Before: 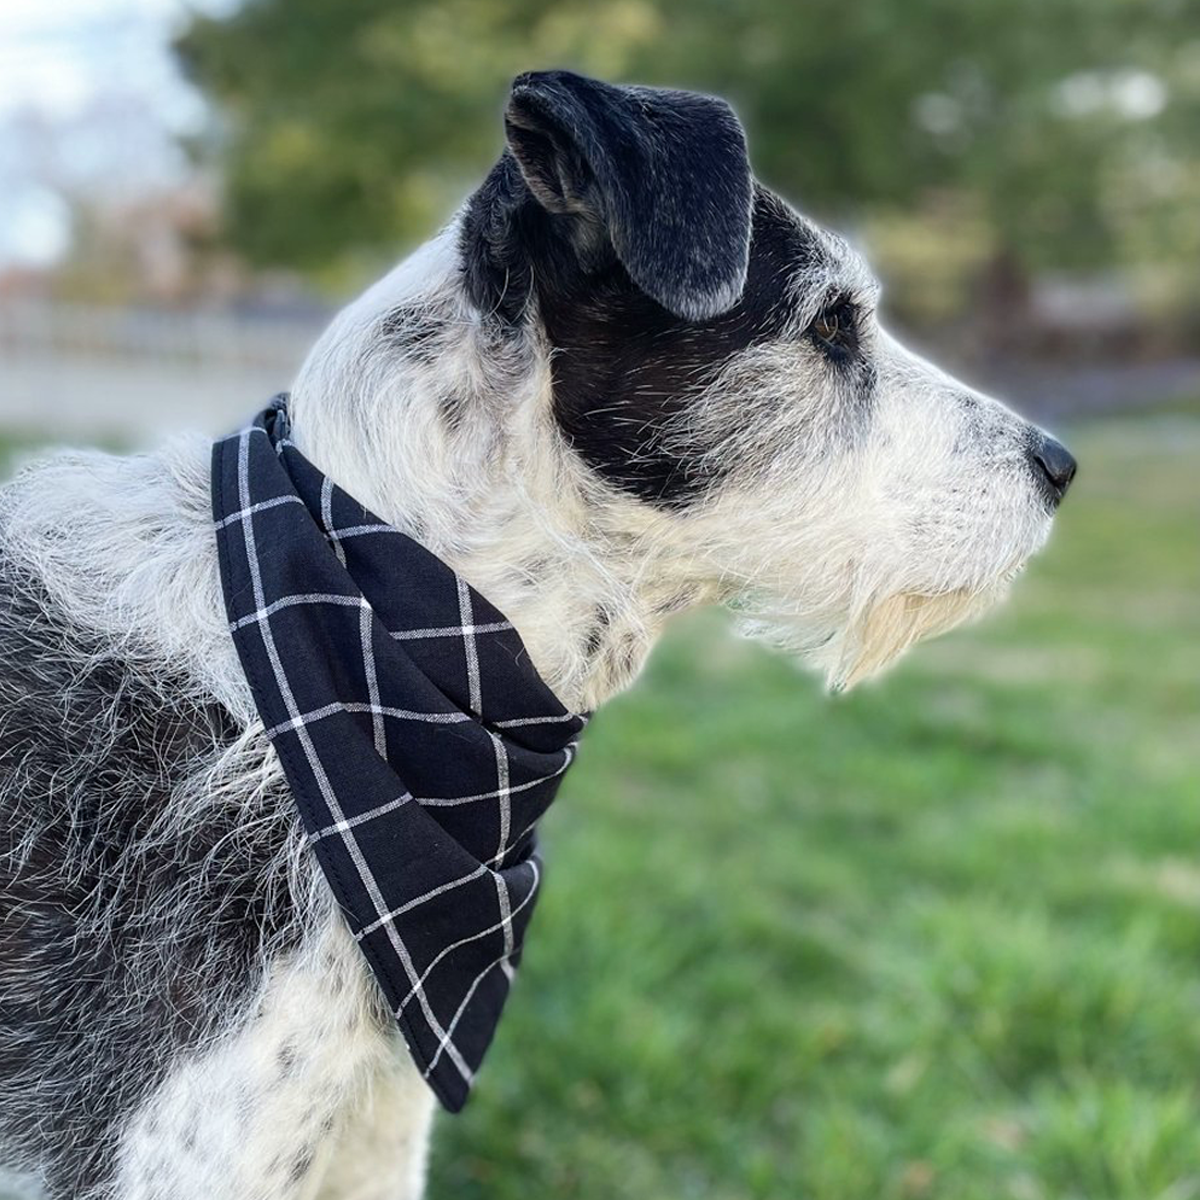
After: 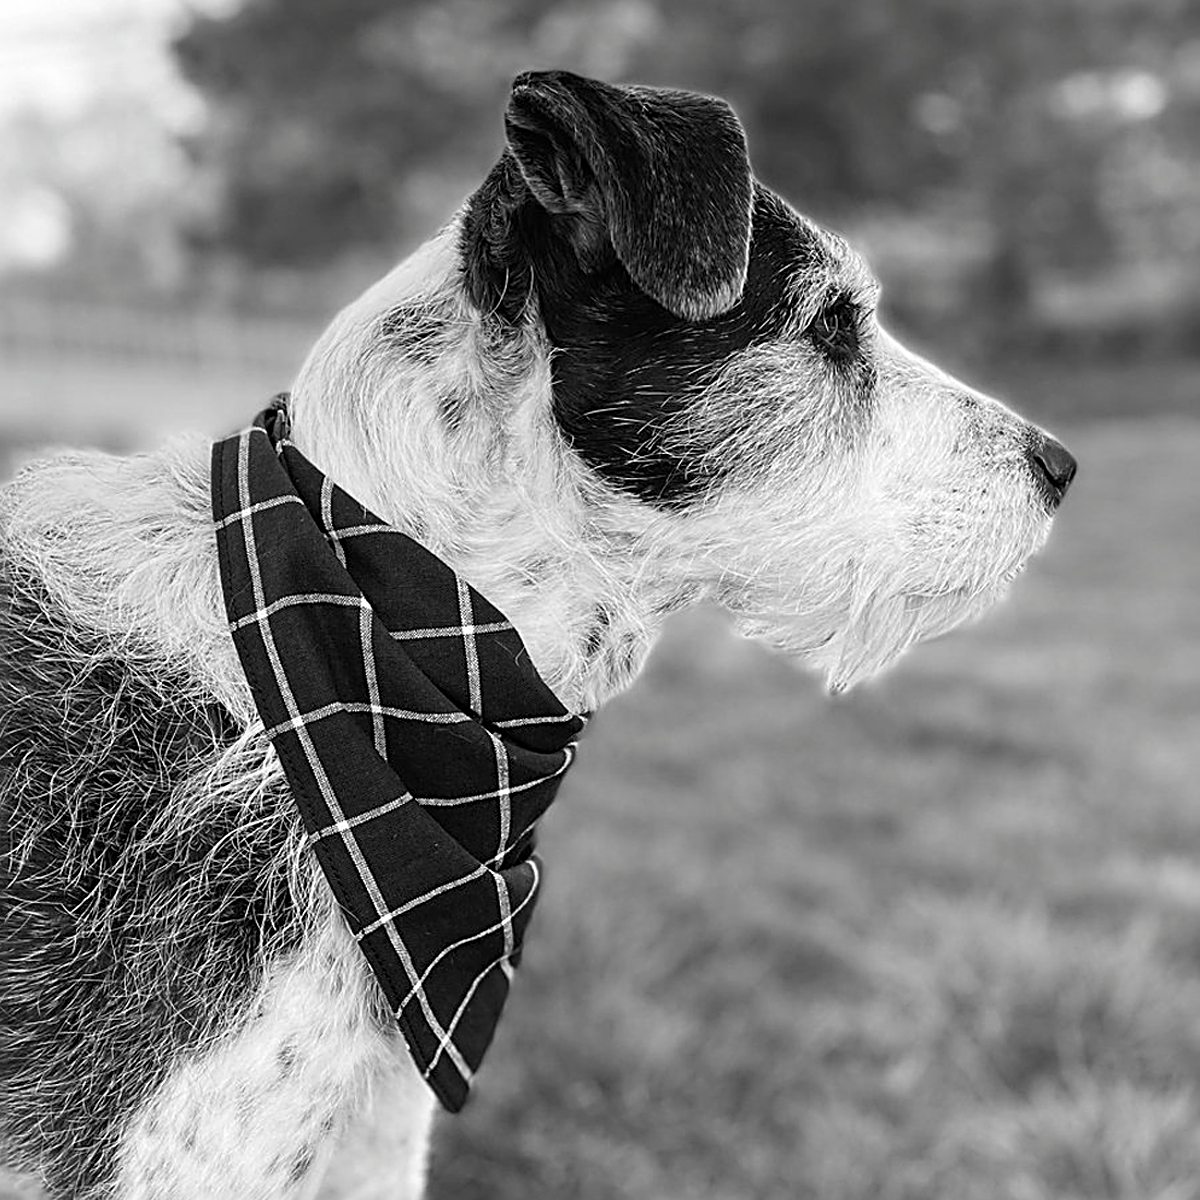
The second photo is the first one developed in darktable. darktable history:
contrast brightness saturation: saturation -0.993
sharpen: radius 2.844, amount 0.73
